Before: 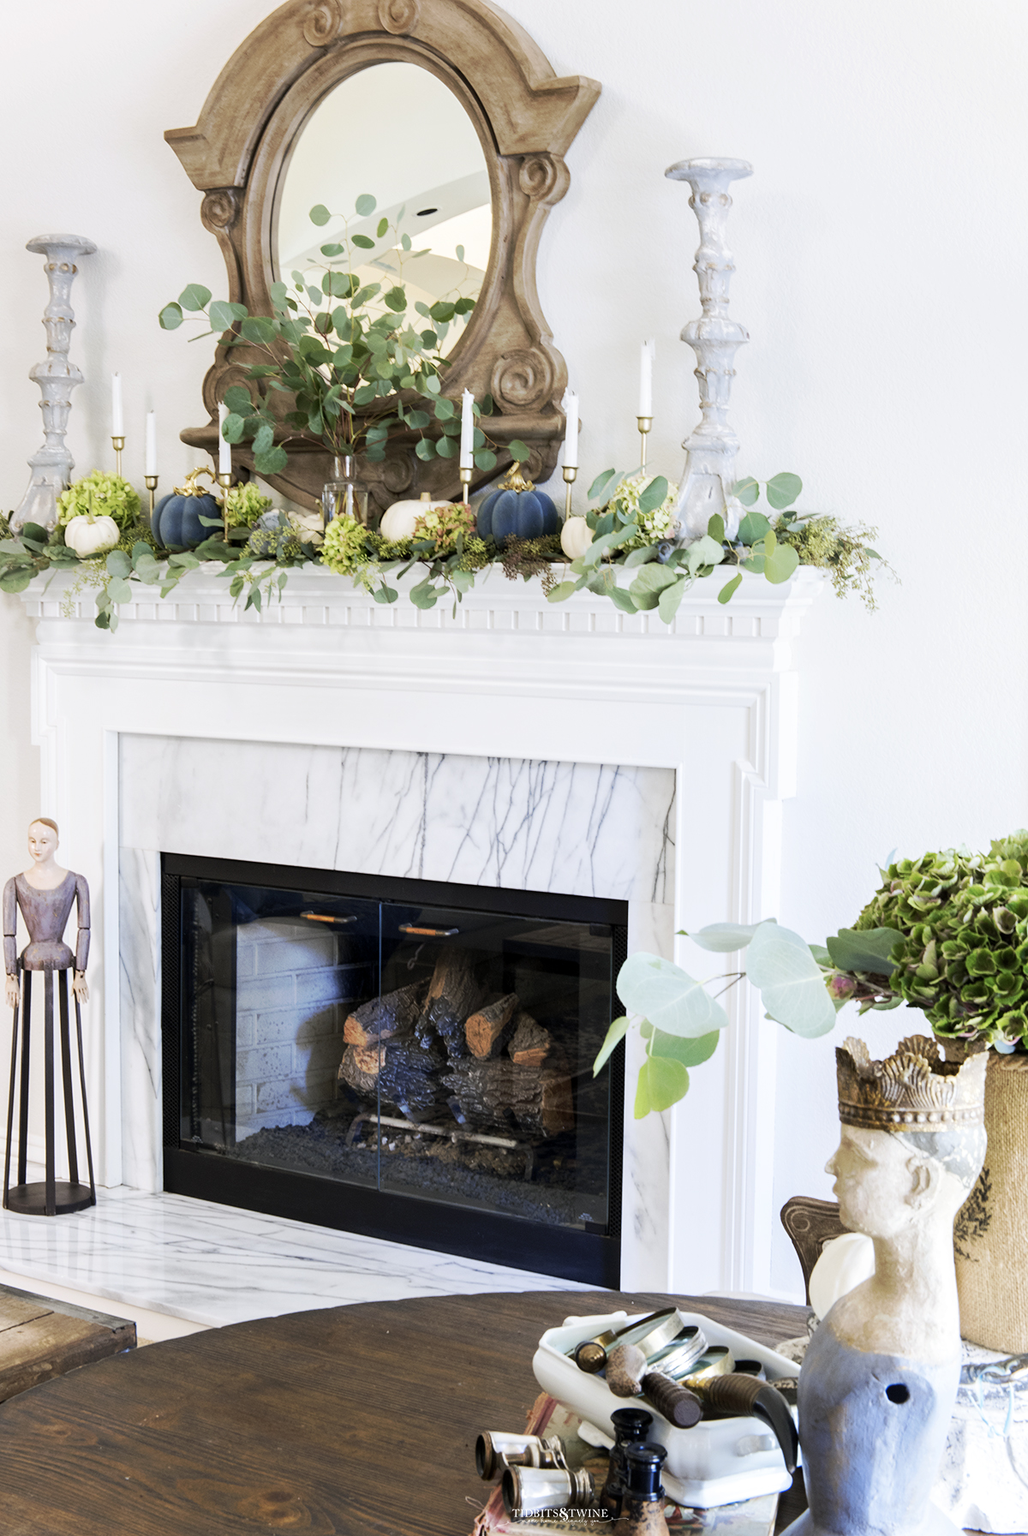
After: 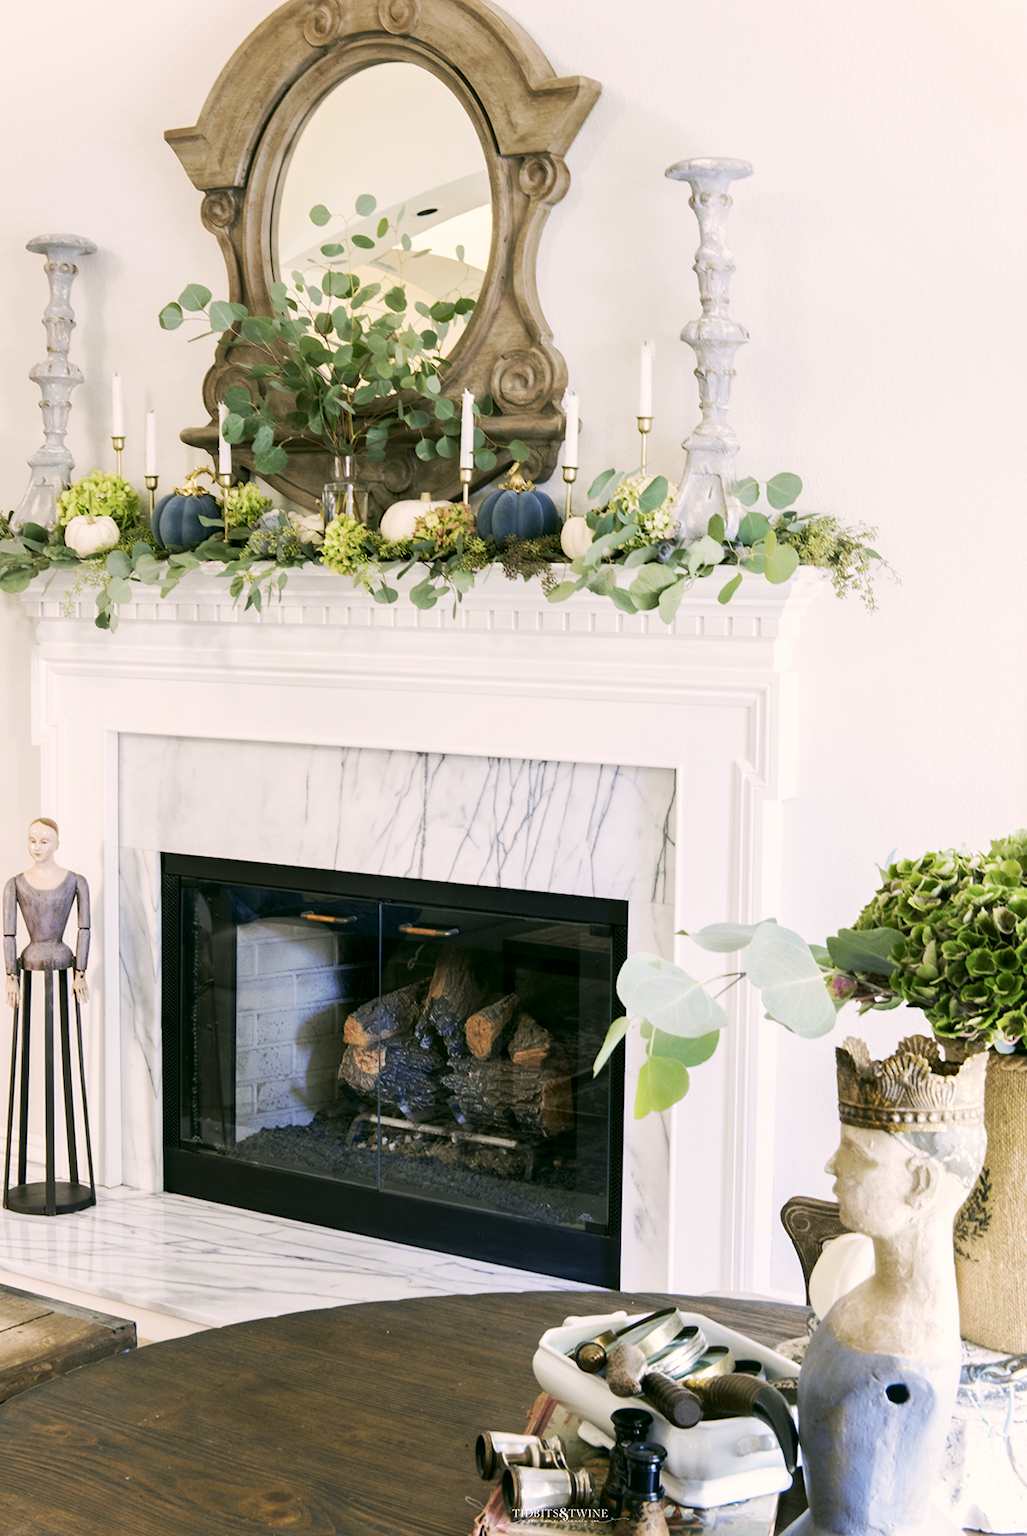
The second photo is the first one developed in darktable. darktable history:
color correction: highlights a* 4.4, highlights b* 4.99, shadows a* -6.91, shadows b* 4.79
tone equalizer: on, module defaults
